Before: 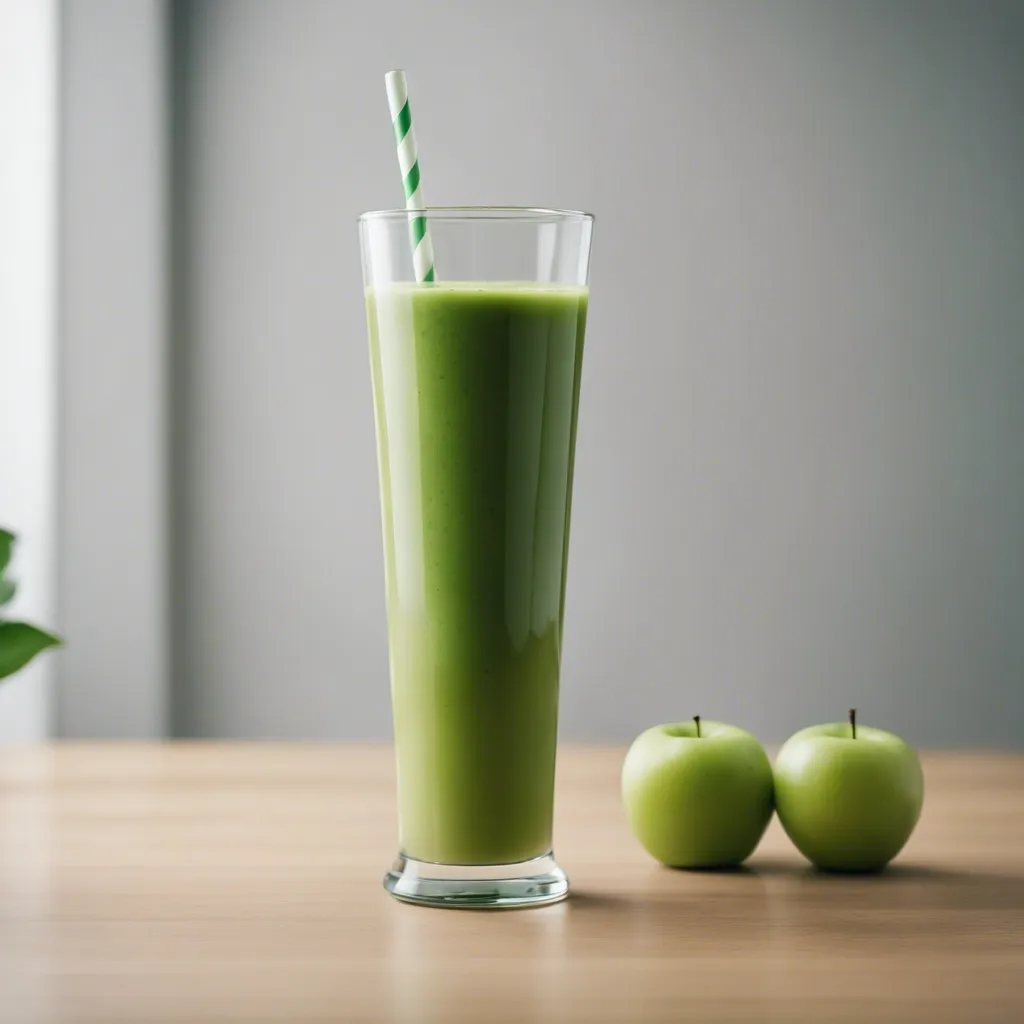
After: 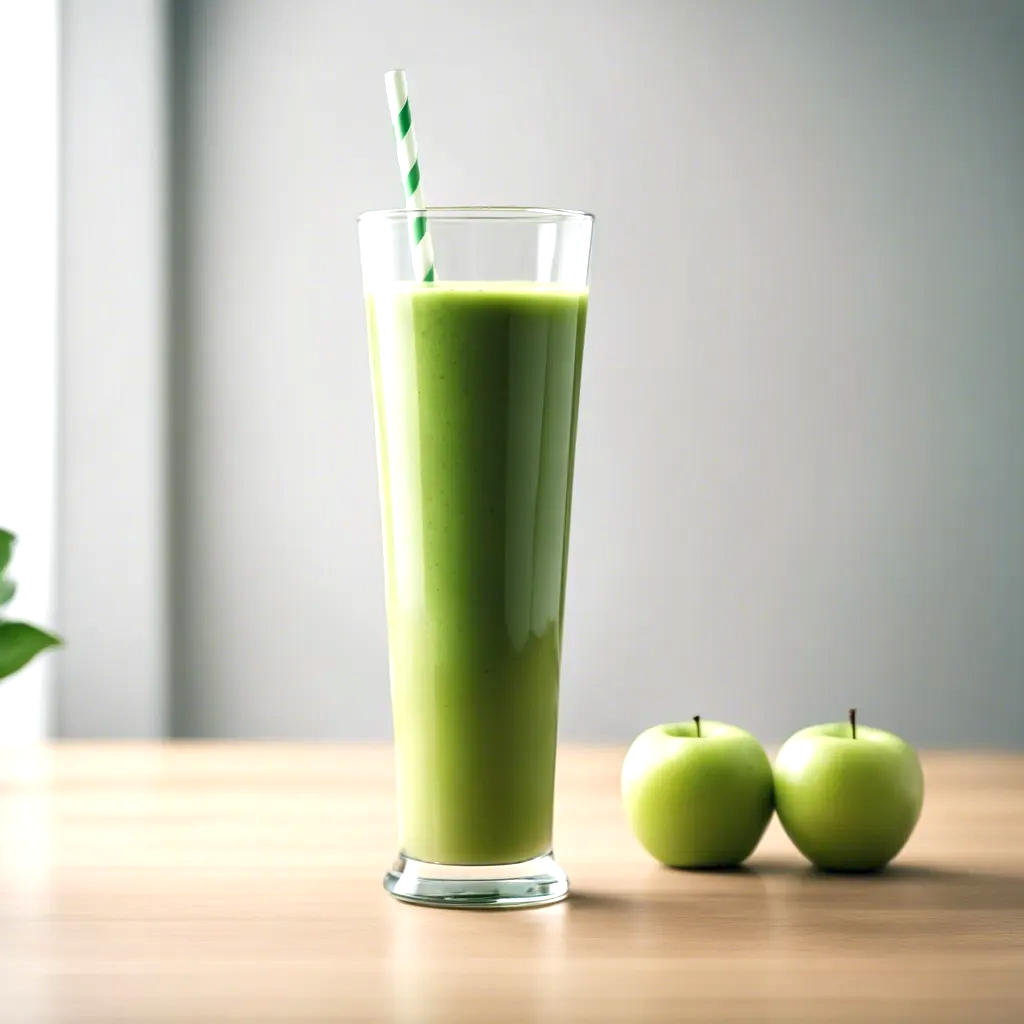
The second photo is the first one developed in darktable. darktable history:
exposure: exposure 0.64 EV, compensate highlight preservation false
contrast equalizer: octaves 7, y [[0.6 ×6], [0.55 ×6], [0 ×6], [0 ×6], [0 ×6]], mix 0.15
